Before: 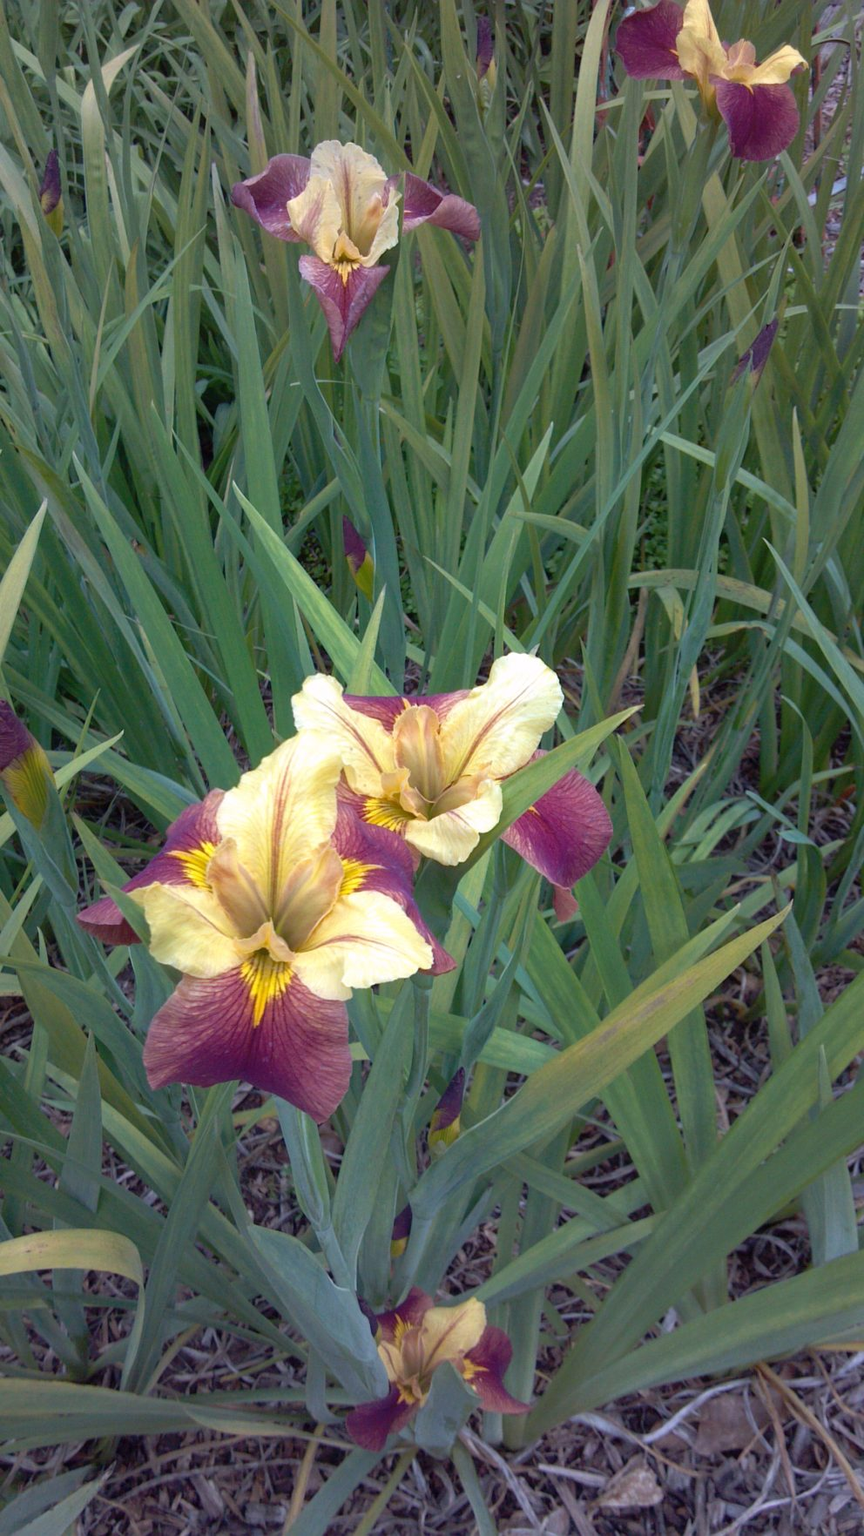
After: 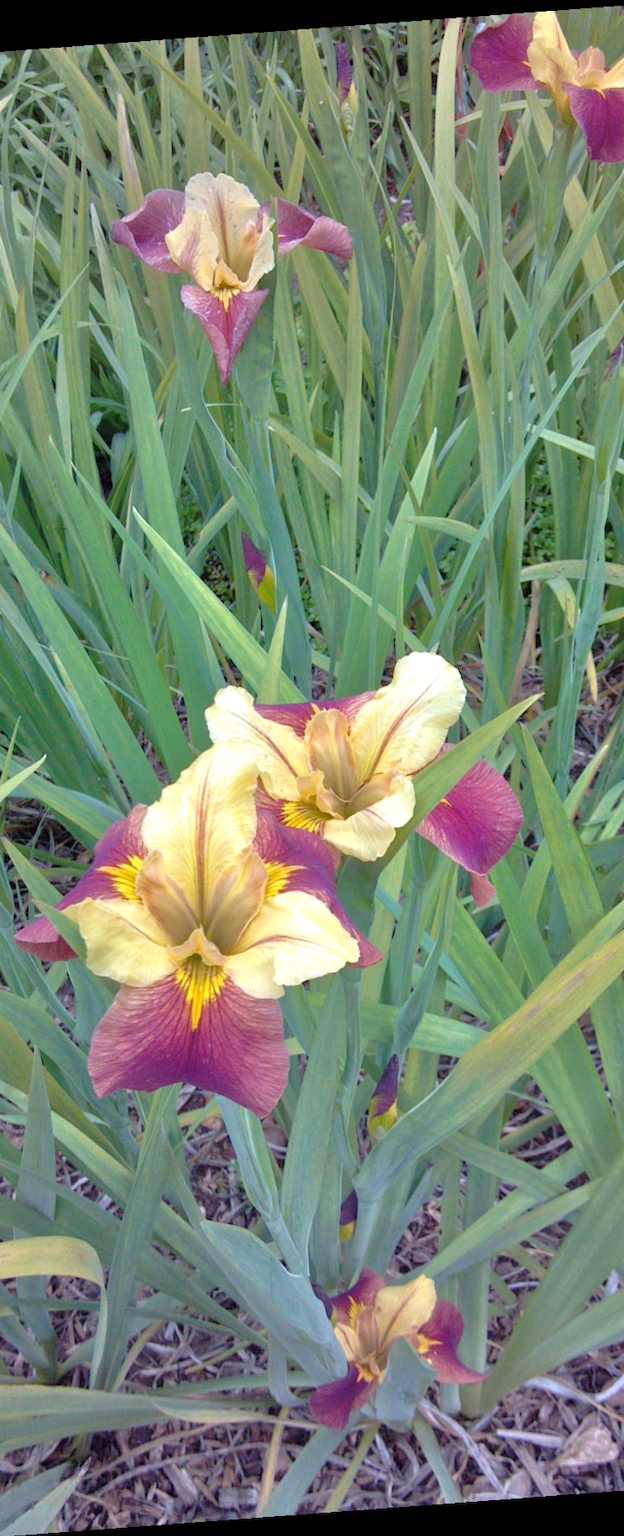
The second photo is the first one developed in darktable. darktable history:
rotate and perspective: rotation -4.25°, automatic cropping off
tone equalizer: -7 EV 0.15 EV, -6 EV 0.6 EV, -5 EV 1.15 EV, -4 EV 1.33 EV, -3 EV 1.15 EV, -2 EV 0.6 EV, -1 EV 0.15 EV, mask exposure compensation -0.5 EV
crop and rotate: left 13.342%, right 19.991%
